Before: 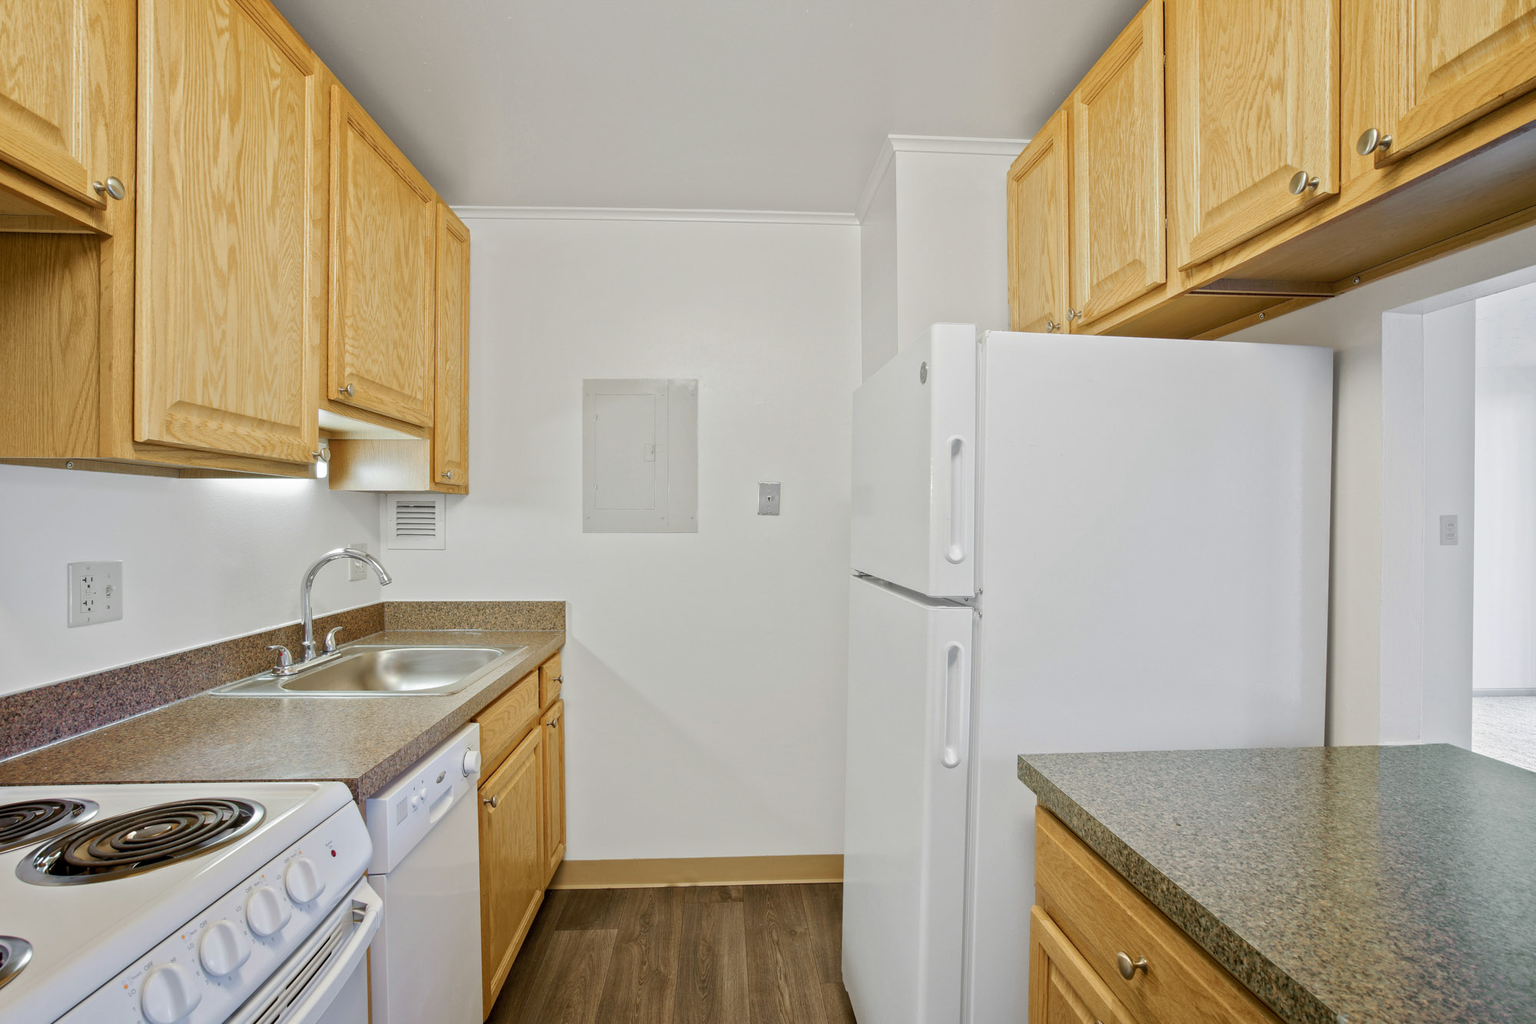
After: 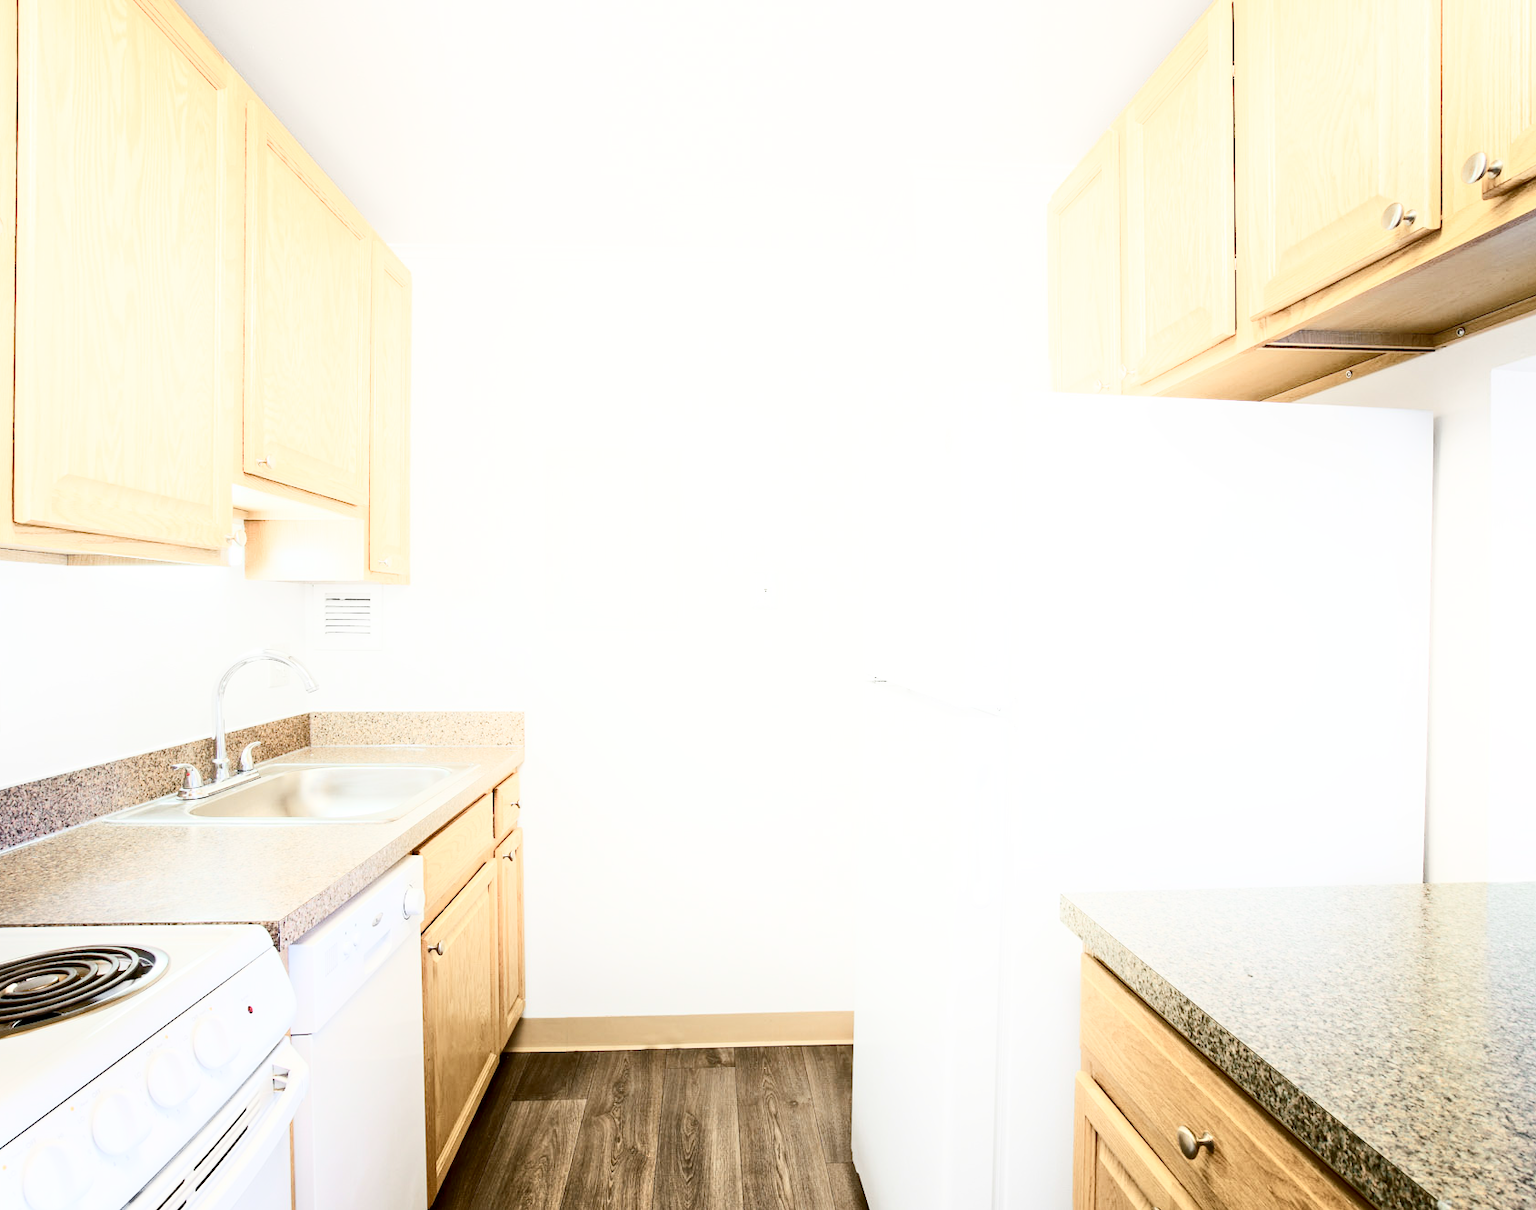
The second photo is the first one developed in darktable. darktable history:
contrast brightness saturation: contrast 0.488, saturation -0.095
crop: left 7.978%, right 7.511%
shadows and highlights: shadows -21.52, highlights 98.17, soften with gaussian
tone equalizer: -7 EV 0.147 EV, -6 EV 0.621 EV, -5 EV 1.13 EV, -4 EV 1.3 EV, -3 EV 1.14 EV, -2 EV 0.6 EV, -1 EV 0.155 EV
